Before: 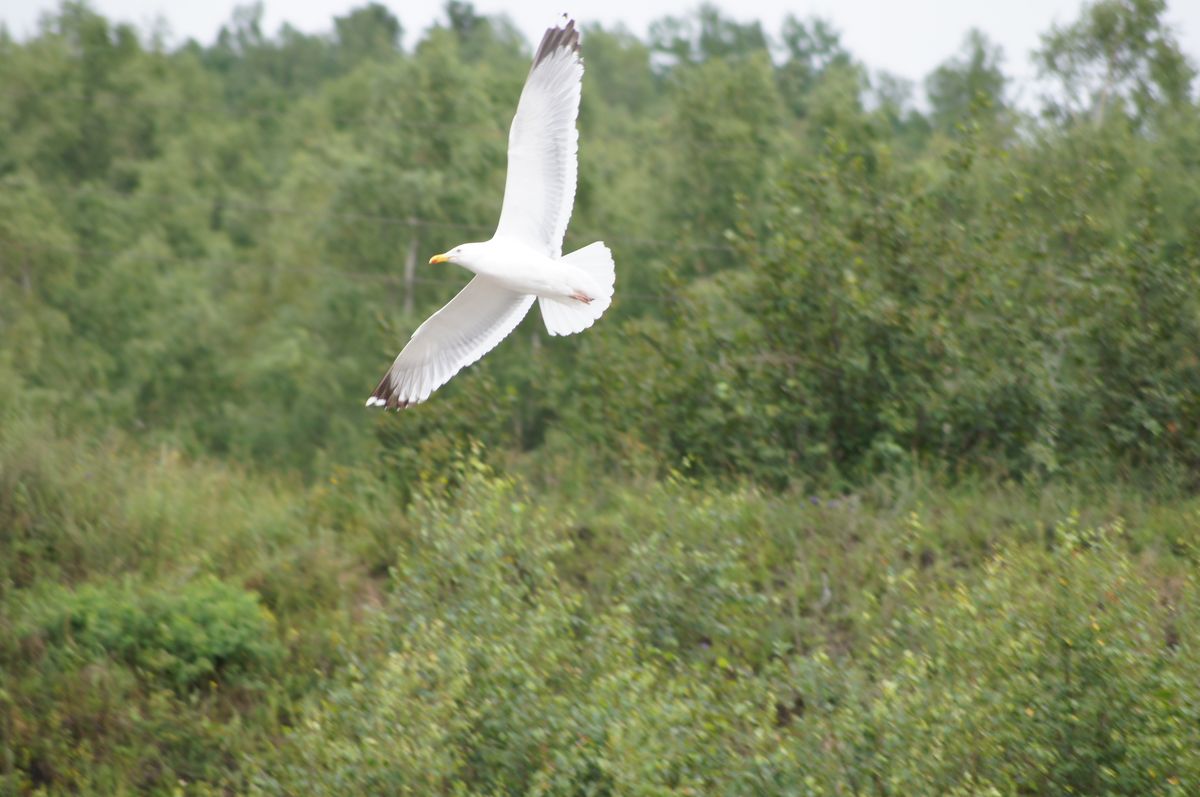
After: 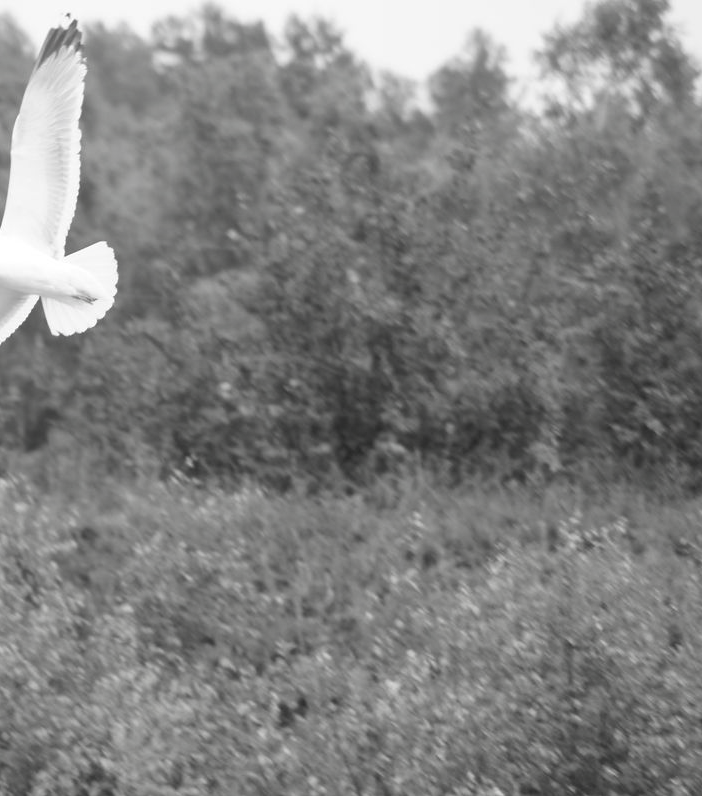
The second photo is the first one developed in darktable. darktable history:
contrast brightness saturation: saturation -0.983
crop: left 41.427%
